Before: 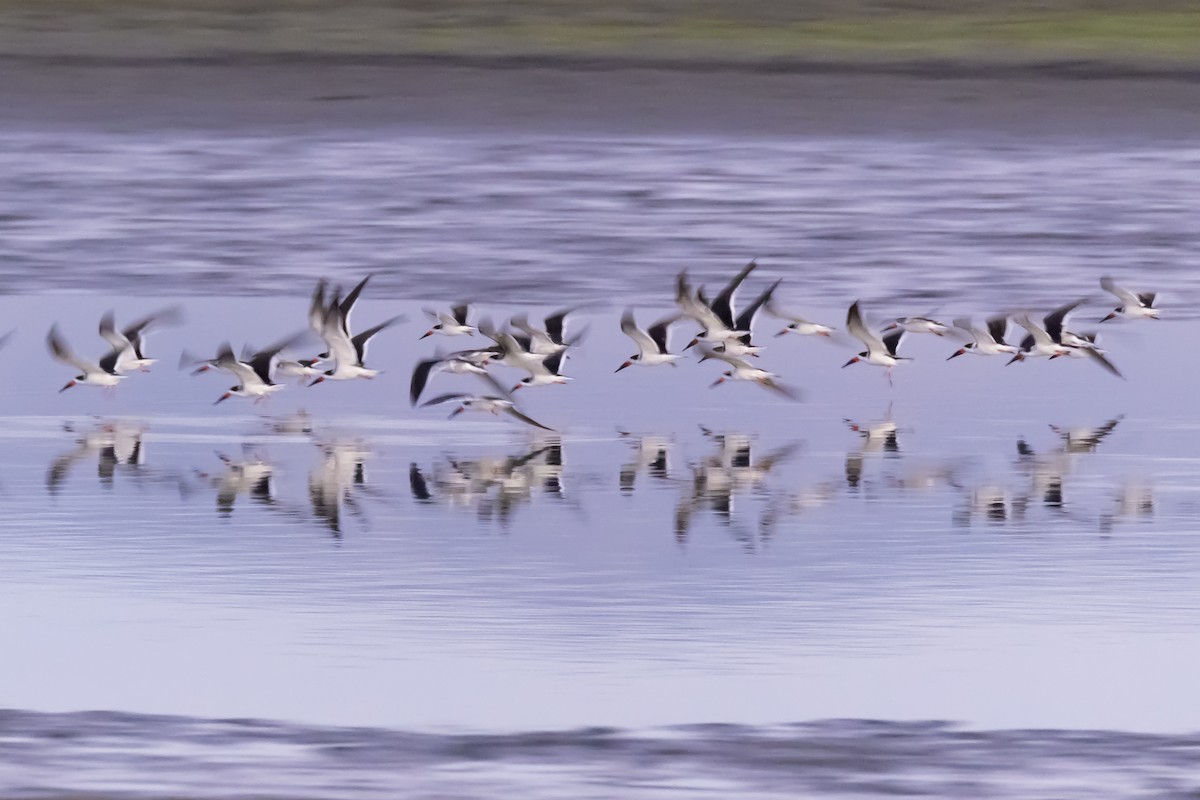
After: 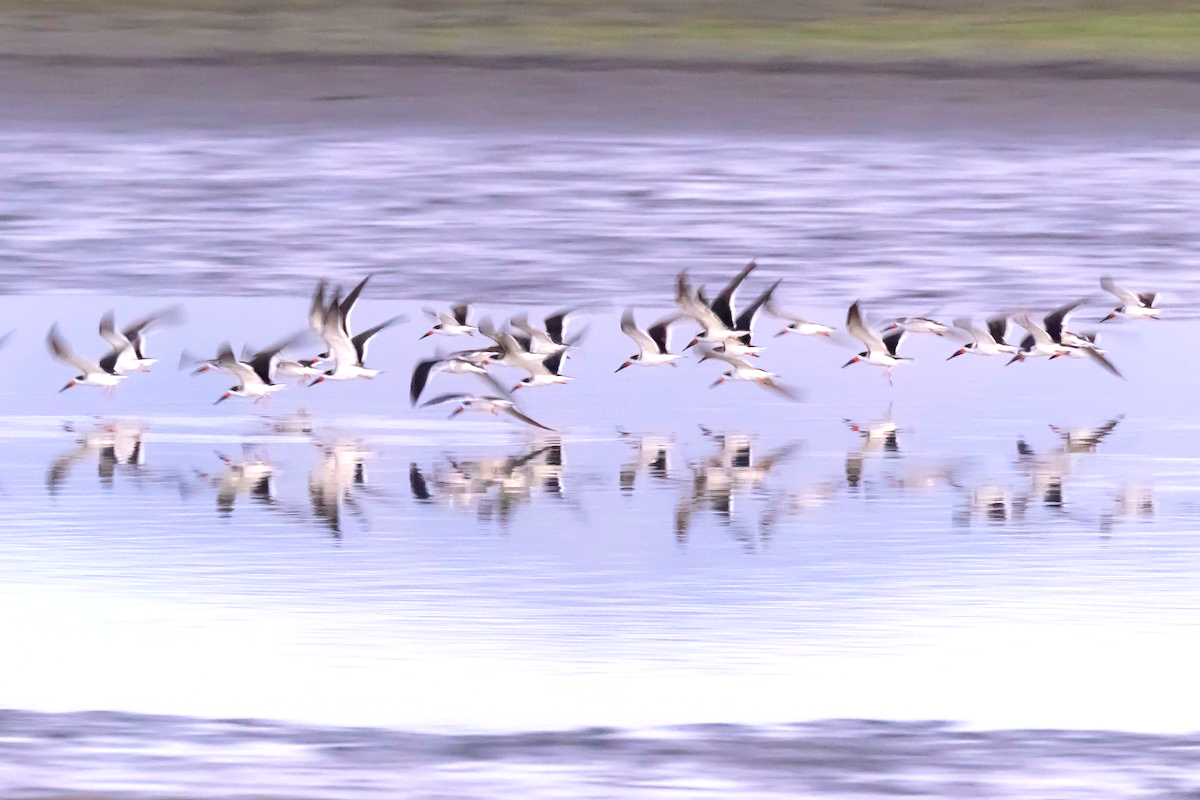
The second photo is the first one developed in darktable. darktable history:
contrast equalizer: y [[0.5, 0.488, 0.462, 0.461, 0.491, 0.5], [0.5 ×6], [0.5 ×6], [0 ×6], [0 ×6]]
exposure: exposure 0.765 EV, compensate exposure bias true, compensate highlight preservation false
contrast brightness saturation: saturation -0.027
